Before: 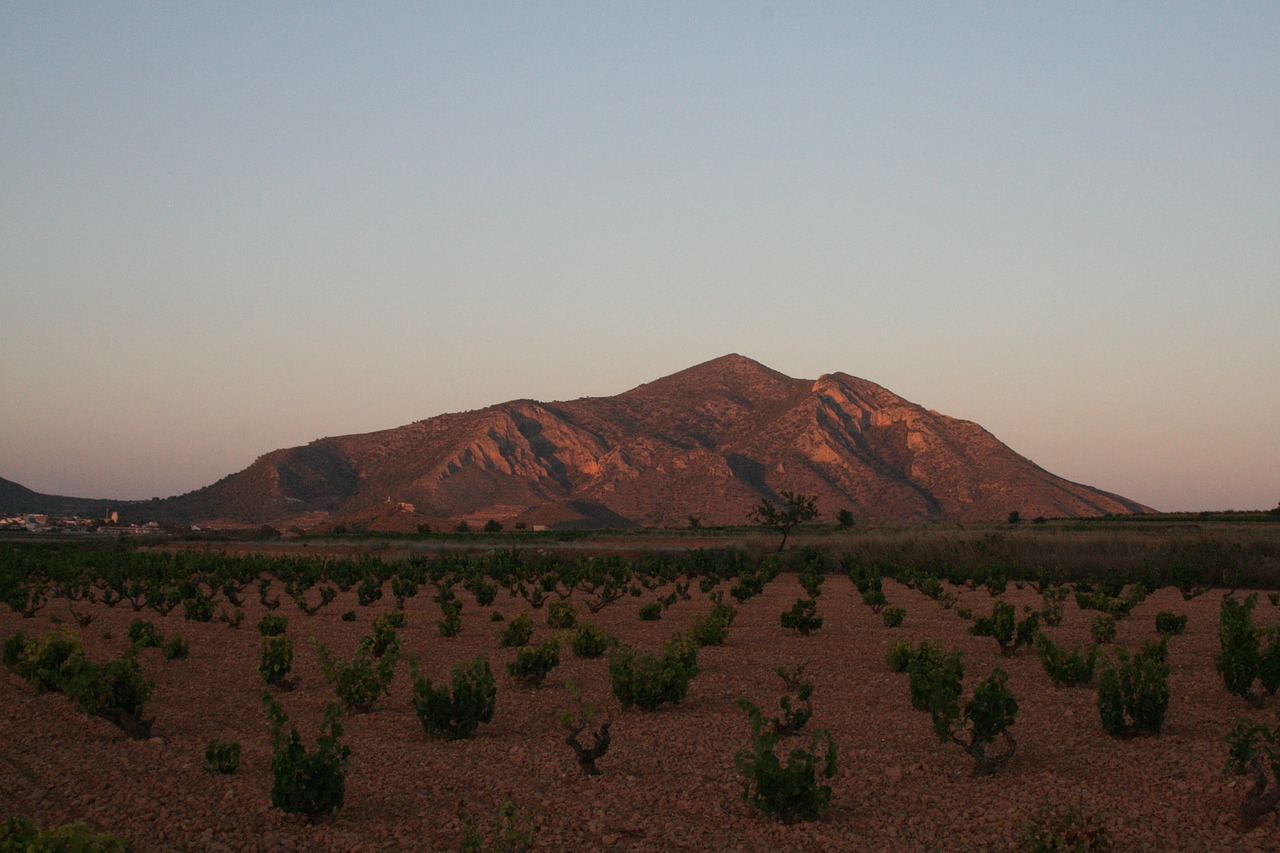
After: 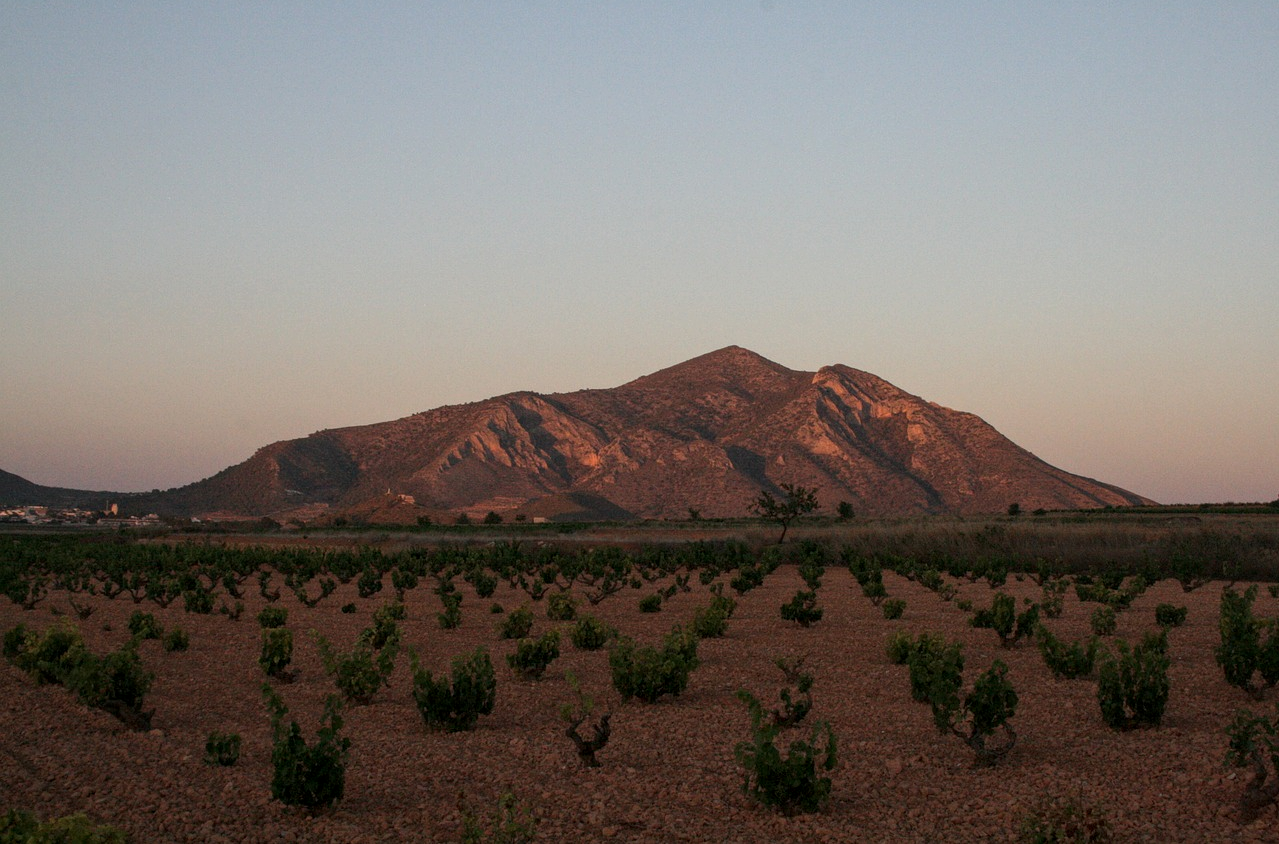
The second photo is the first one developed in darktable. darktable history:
crop: top 1.049%, right 0.001%
local contrast: on, module defaults
